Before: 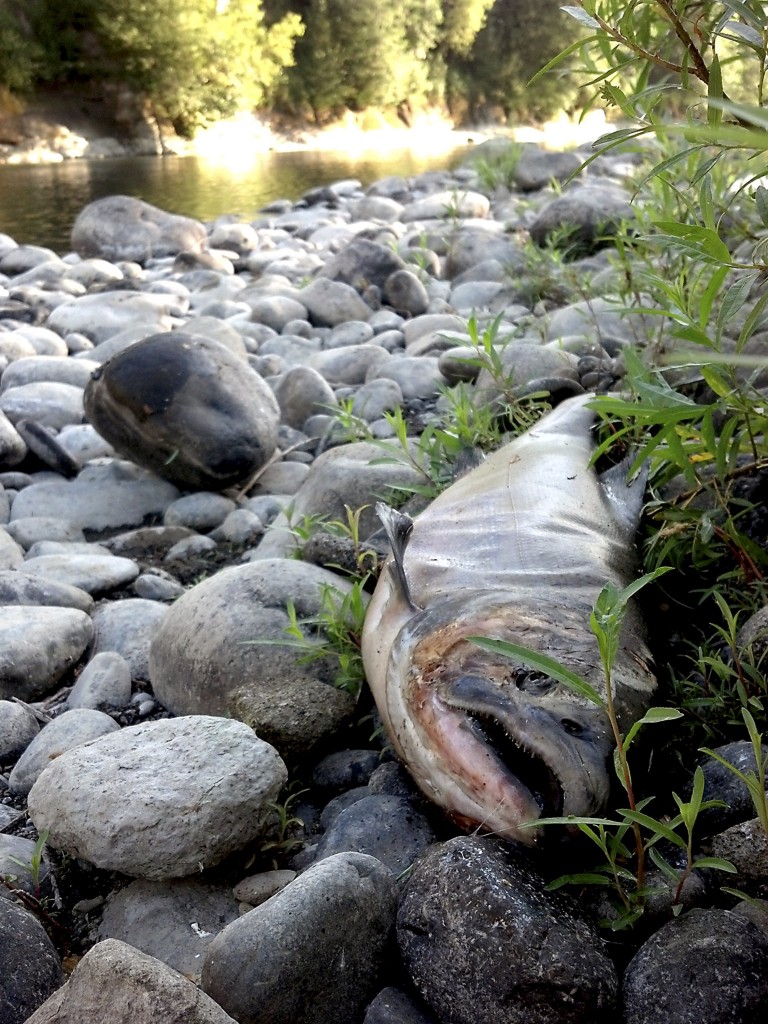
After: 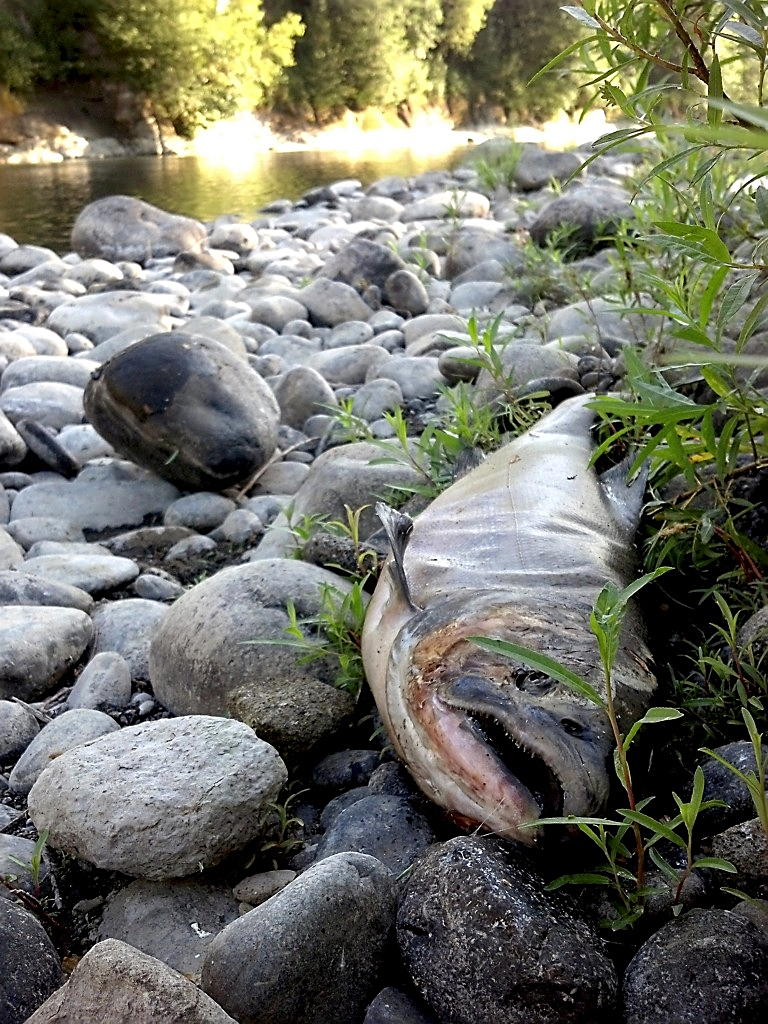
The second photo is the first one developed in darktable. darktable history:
sharpen: on, module defaults
color correction: saturation 1.11
